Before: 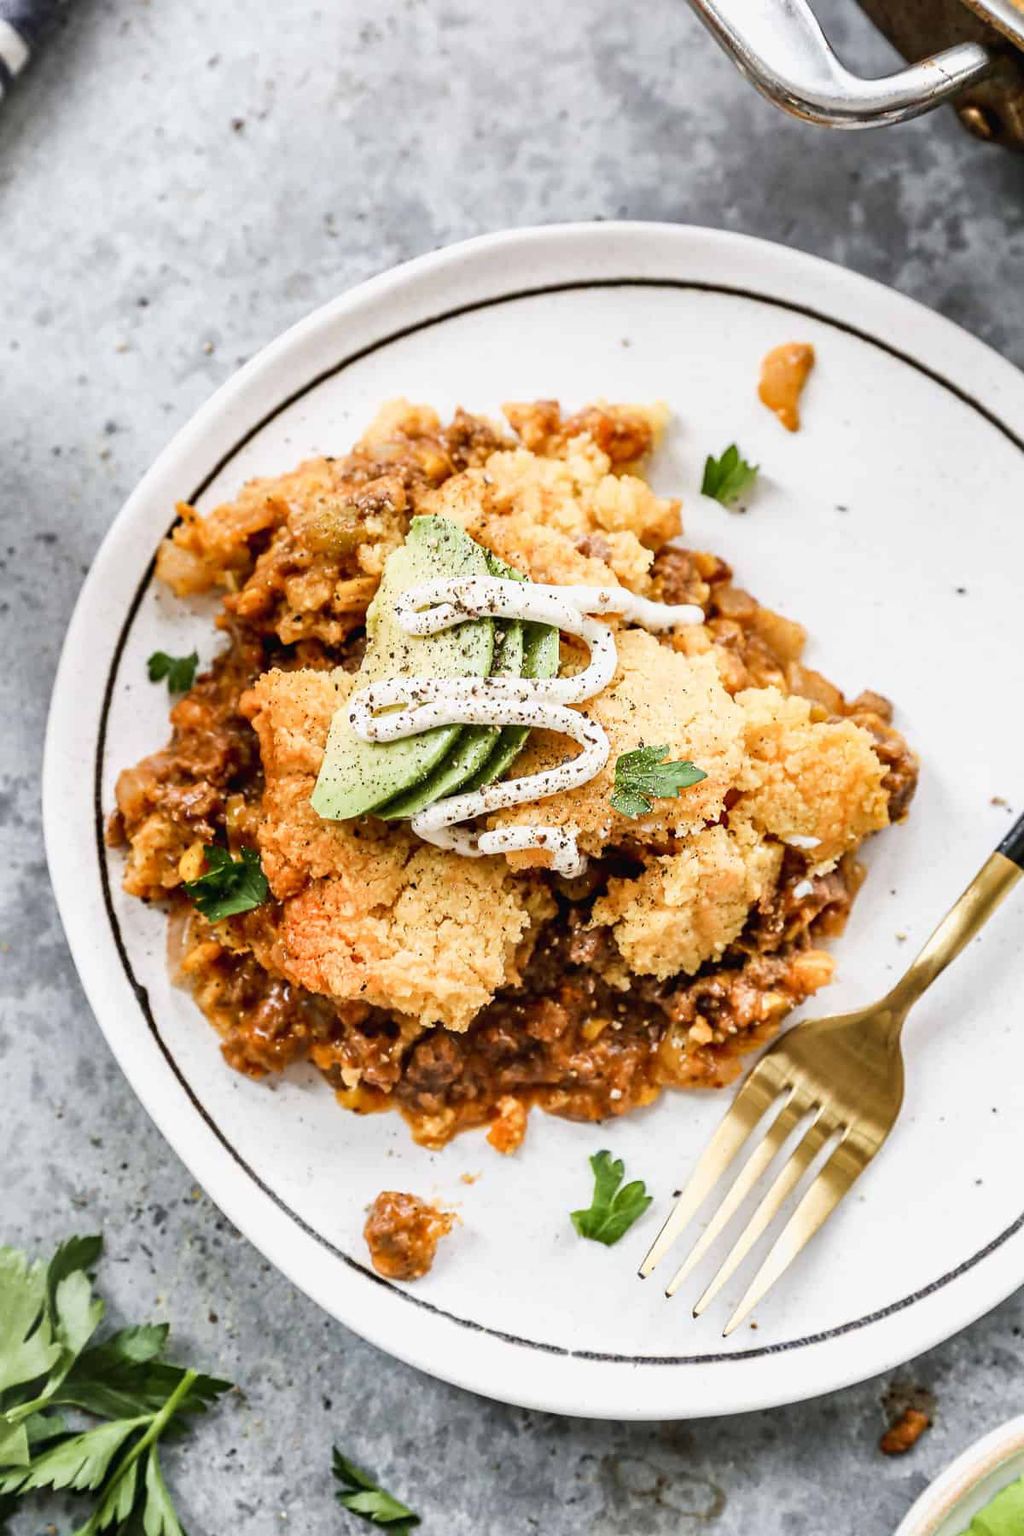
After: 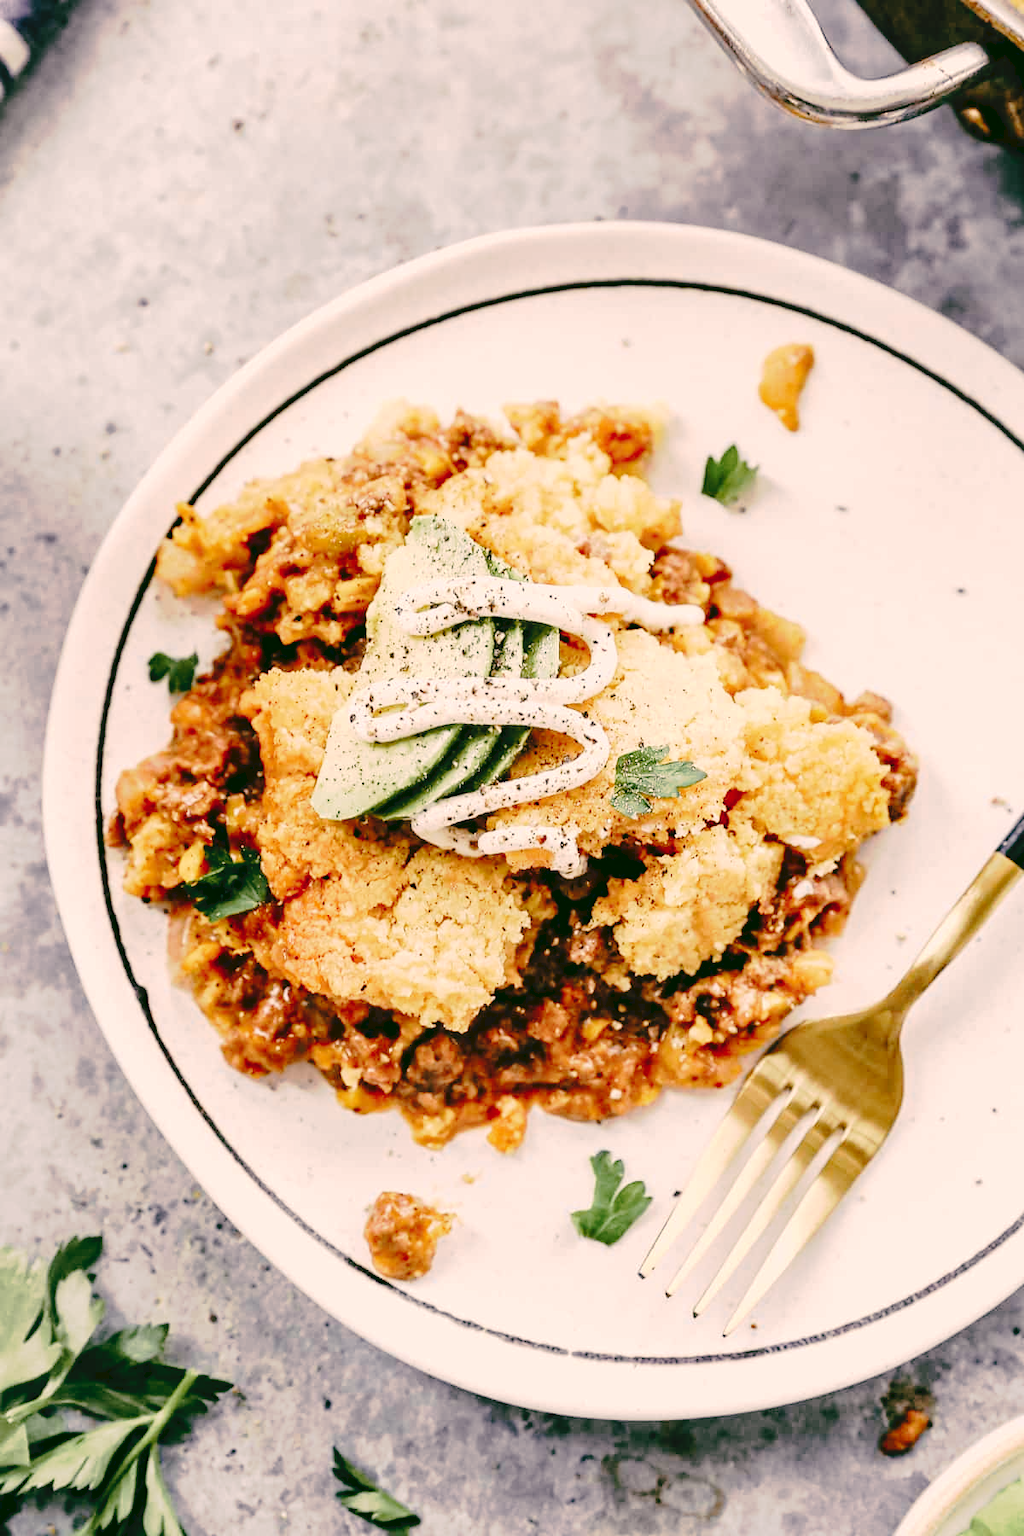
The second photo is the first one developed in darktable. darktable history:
tone curve: curves: ch0 [(0, 0) (0.003, 0.051) (0.011, 0.052) (0.025, 0.055) (0.044, 0.062) (0.069, 0.068) (0.1, 0.077) (0.136, 0.098) (0.177, 0.145) (0.224, 0.223) (0.277, 0.314) (0.335, 0.43) (0.399, 0.518) (0.468, 0.591) (0.543, 0.656) (0.623, 0.726) (0.709, 0.809) (0.801, 0.857) (0.898, 0.918) (1, 1)], preserve colors none
color look up table: target L [96.27, 96.86, 82.14, 80.29, 72.25, 62.69, 46.91, 46.24, 32.06, 29.74, 9.92, 200.92, 85.33, 83.69, 73.84, 65.59, 62.04, 55.07, 47.65, 40.62, 42.58, 30.56, 18.82, 96.33, 91.86, 78.89, 72.97, 74.25, 78.42, 82.52, 65.64, 69.36, 57.93, 33.83, 46.04, 43.65, 42.01, 41.82, 41.49, 19.78, 18.16, 2.239, 69.13, 68.54, 60.64, 48.3, 48.45, 32.27, 26.02], target a [-3.496, 3.57, -44.85, -24.84, -19.51, 3.122, -40.51, -18.29, -13.6, -17.92, -32.26, 0, 16.27, 4.579, 34.09, 33.61, 45.57, 21.66, 54.71, 41.81, 64.19, 5.454, 23.97, 12.65, 18.81, 9.92, 33.11, 25.17, 38.44, 34.02, 54.47, 47.39, 28.45, 21.92, 53.42, 33.24, 57.69, 50.84, 64.03, 20.14, 28.68, -6.558, -47.81, -18.84, -37.9, -4.709, -9.665, -0.652, -1.388], target b [49.7, 26.34, 22.22, 28.59, 8.668, 11.02, 23.45, 22.91, -3.273, 10.75, 12.21, -0.001, 37.8, 67.35, 20.26, 66.56, 36.99, 38.59, 26.68, 38.34, 45.22, 10.66, 31.84, 7.199, 5.656, 13.55, -15.82, 8.25, 6.208, -2.861, 5.519, -20.92, -11.66, -56.5, -52.05, 2.746, 2.661, -27.76, -41.47, -28.27, -38.63, 3.137, -3.052, -31.78, -35.47, -46.55, -17.31, -39.48, -12.35], num patches 49
